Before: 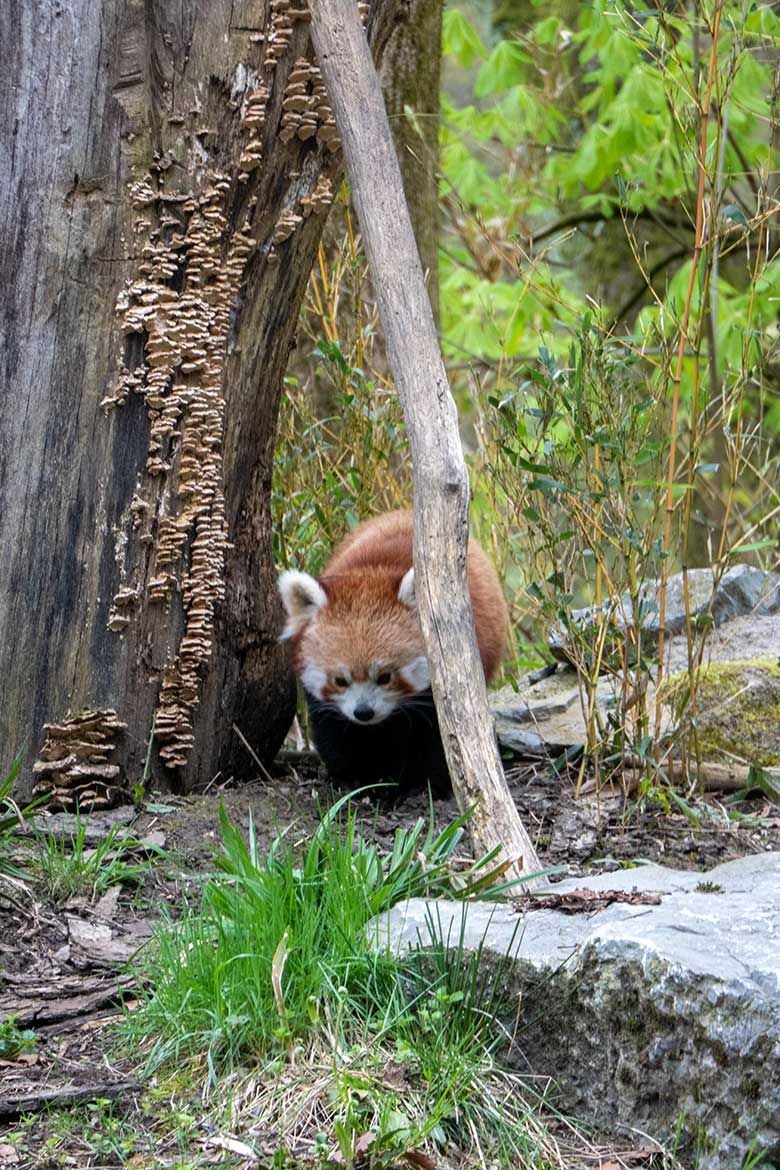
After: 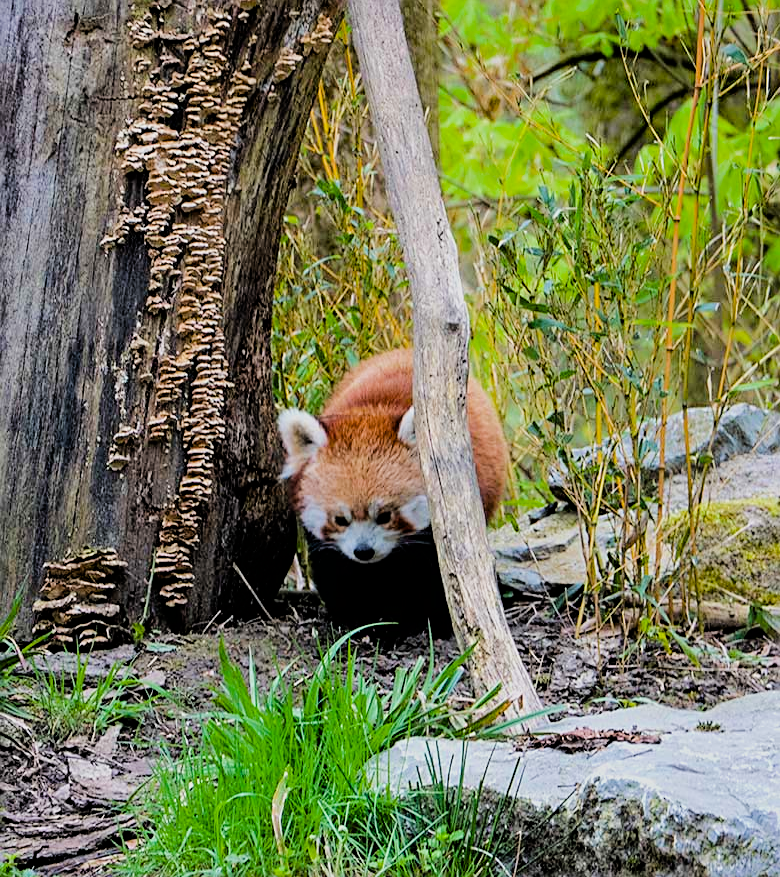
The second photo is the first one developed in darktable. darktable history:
color balance rgb: perceptual saturation grading › global saturation 25%, perceptual brilliance grading › mid-tones 10%, perceptual brilliance grading › shadows 15%, global vibrance 20%
filmic rgb: black relative exposure -5 EV, hardness 2.88, contrast 1.2
crop: top 13.819%, bottom 11.169%
rotate and perspective: automatic cropping original format, crop left 0, crop top 0
sharpen: on, module defaults
